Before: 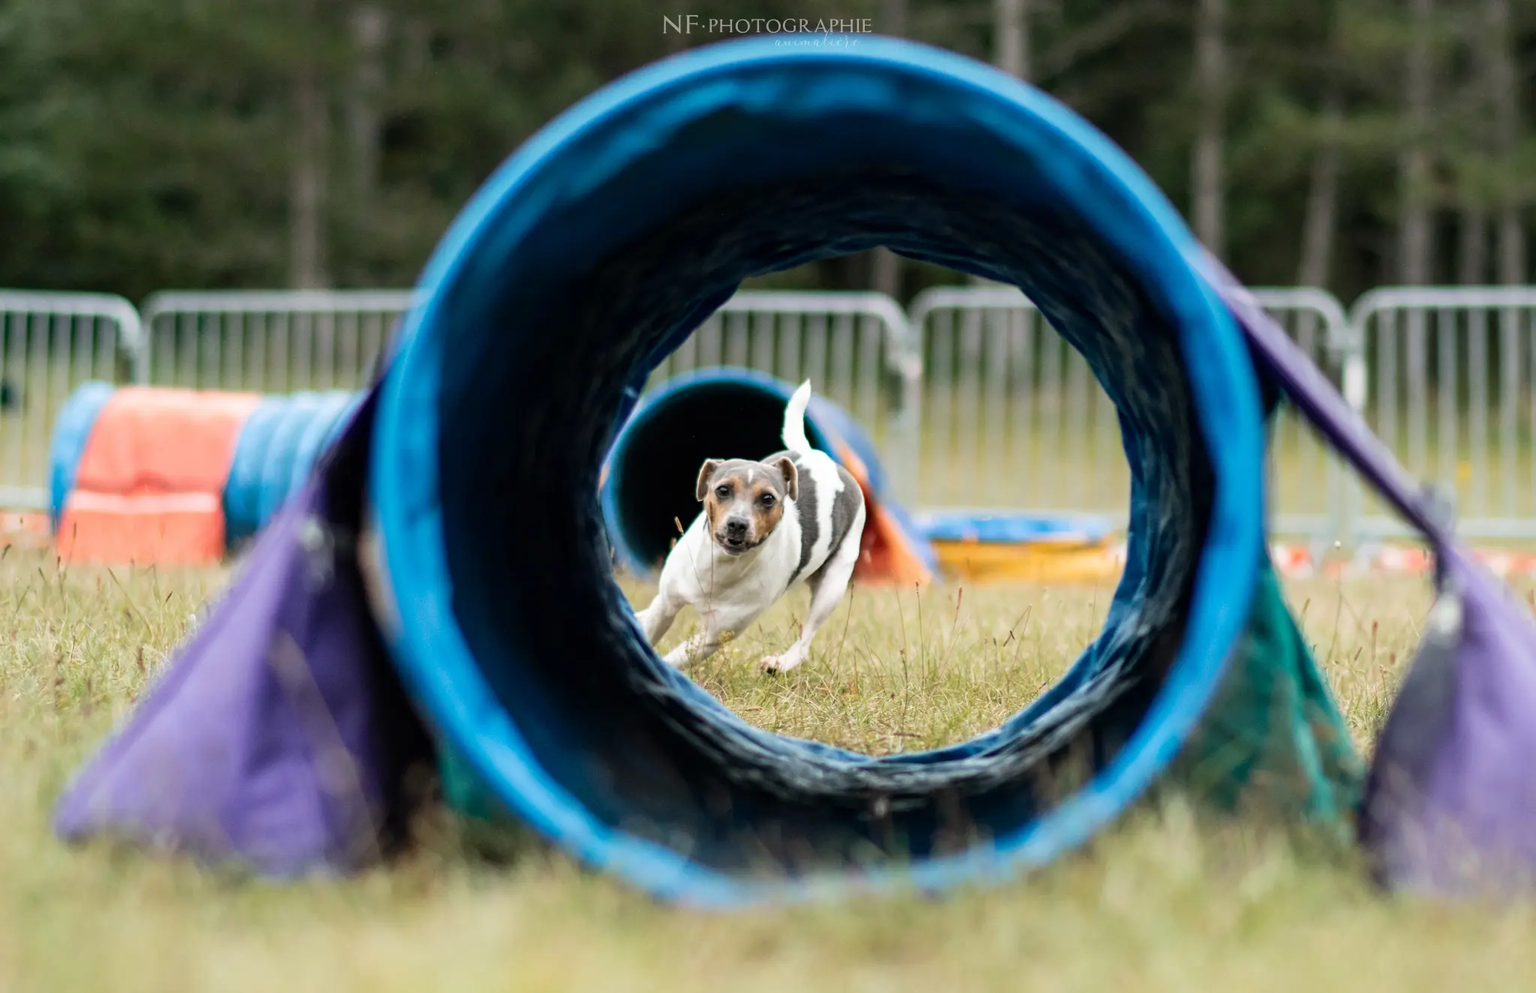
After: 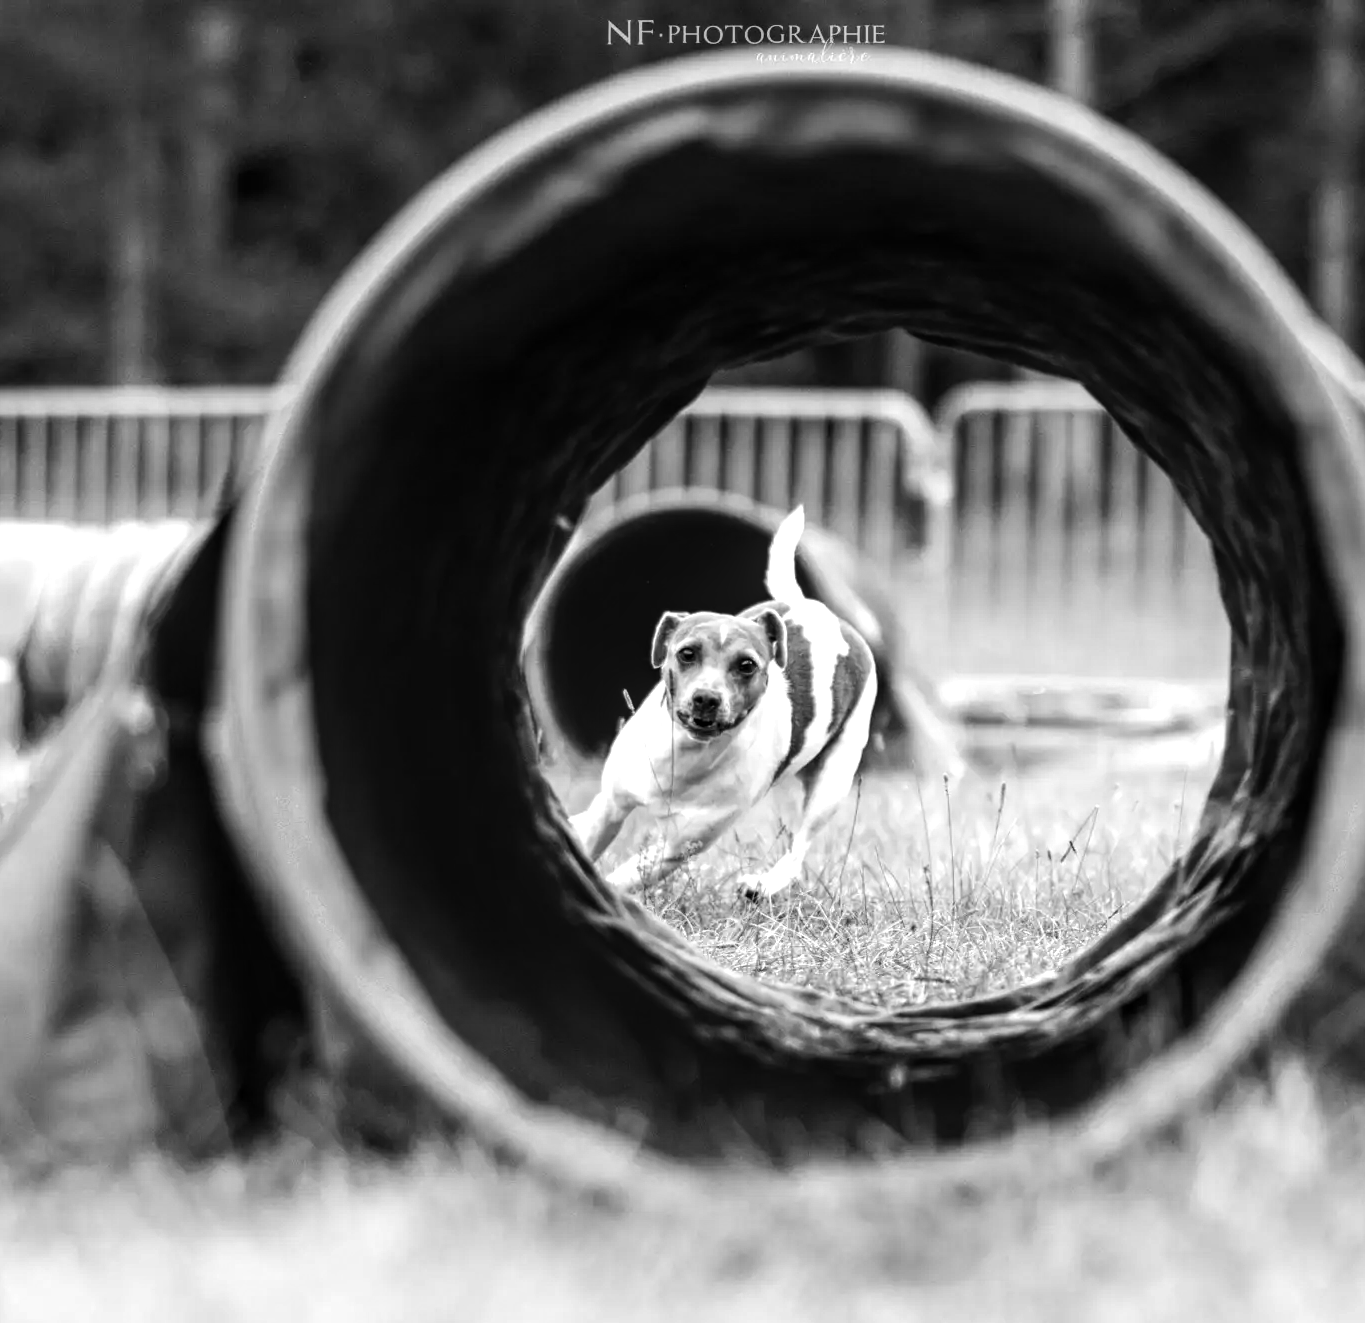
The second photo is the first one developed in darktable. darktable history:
monochrome: on, module defaults
tone equalizer: -8 EV -0.75 EV, -7 EV -0.7 EV, -6 EV -0.6 EV, -5 EV -0.4 EV, -3 EV 0.4 EV, -2 EV 0.6 EV, -1 EV 0.7 EV, +0 EV 0.75 EV, edges refinement/feathering 500, mask exposure compensation -1.57 EV, preserve details no
local contrast: on, module defaults
crop and rotate: left 13.537%, right 19.796%
